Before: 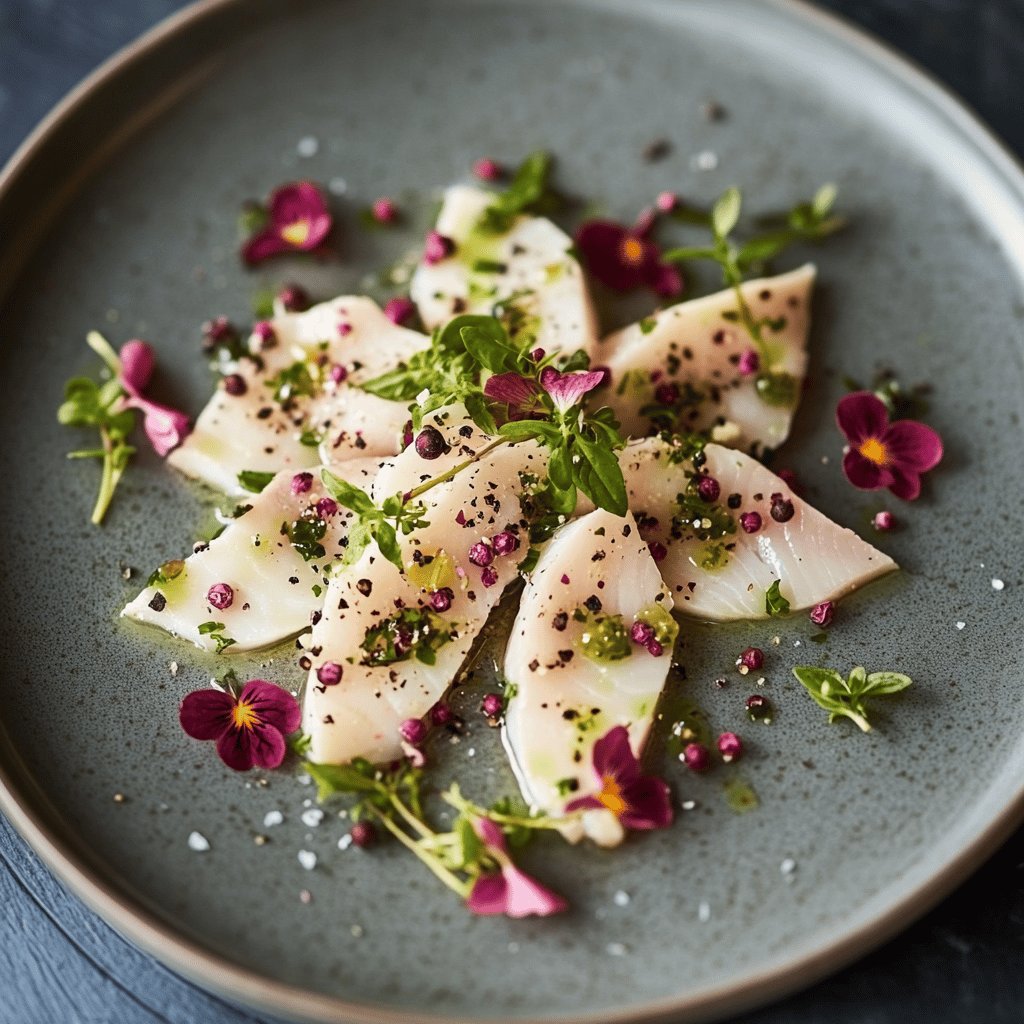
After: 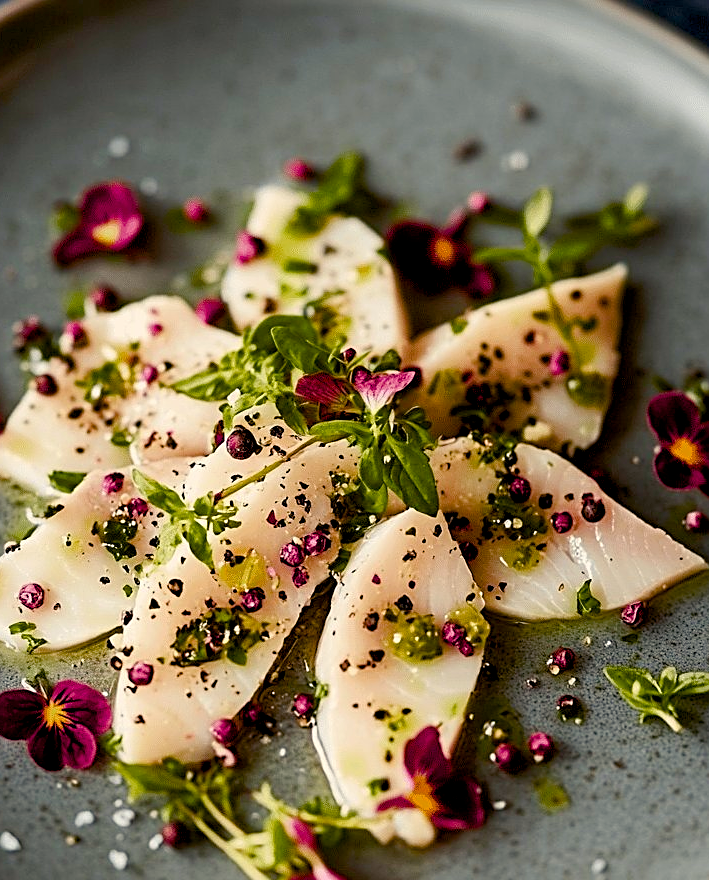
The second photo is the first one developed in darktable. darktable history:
color balance rgb: shadows lift › chroma 3%, shadows lift › hue 280.8°, power › hue 330°, highlights gain › chroma 3%, highlights gain › hue 75.6°, global offset › luminance -1%, perceptual saturation grading › global saturation 20%, perceptual saturation grading › highlights -25%, perceptual saturation grading › shadows 50%, global vibrance 20%
contrast equalizer: y [[0.5 ×6], [0.5 ×6], [0.5, 0.5, 0.501, 0.545, 0.707, 0.863], [0 ×6], [0 ×6]]
crop: left 18.479%, right 12.2%, bottom 13.971%
sharpen: on, module defaults
contrast brightness saturation: saturation -0.05
exposure: compensate highlight preservation false
